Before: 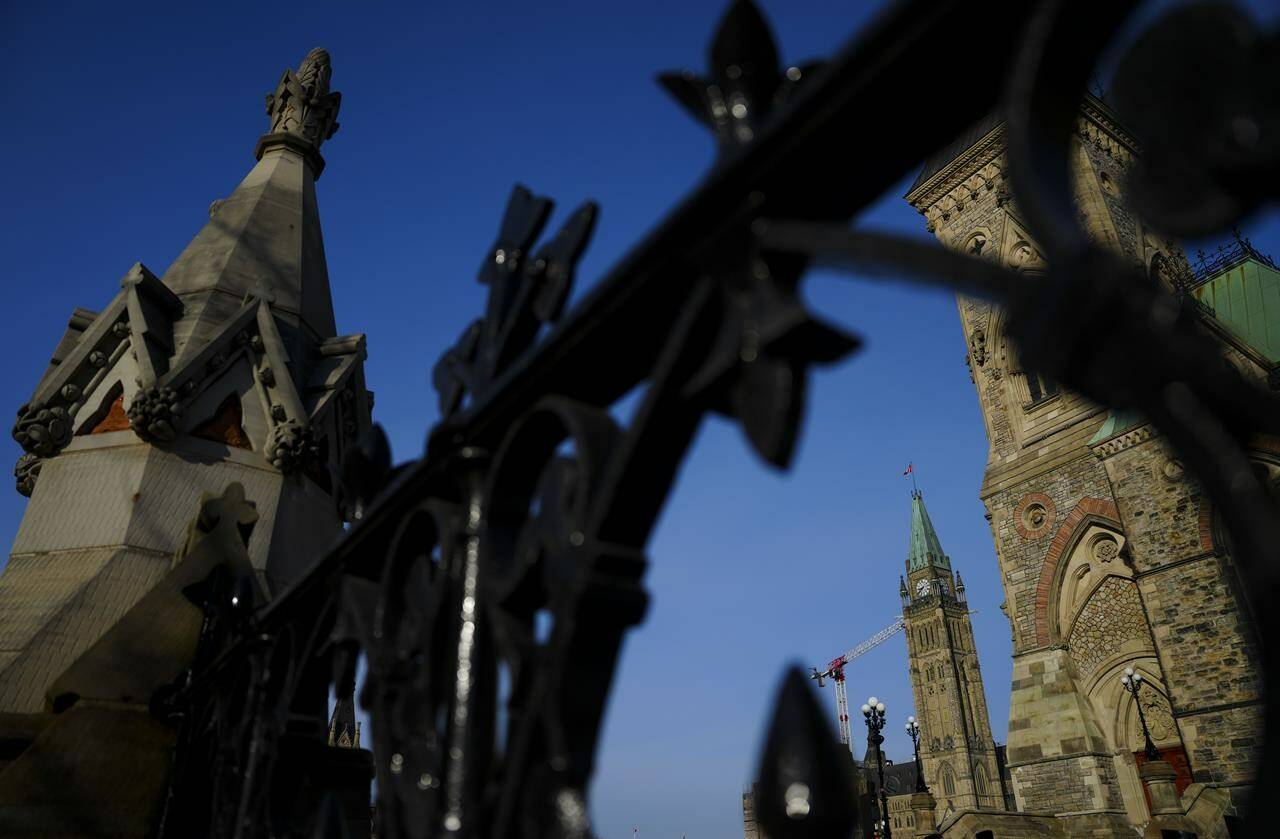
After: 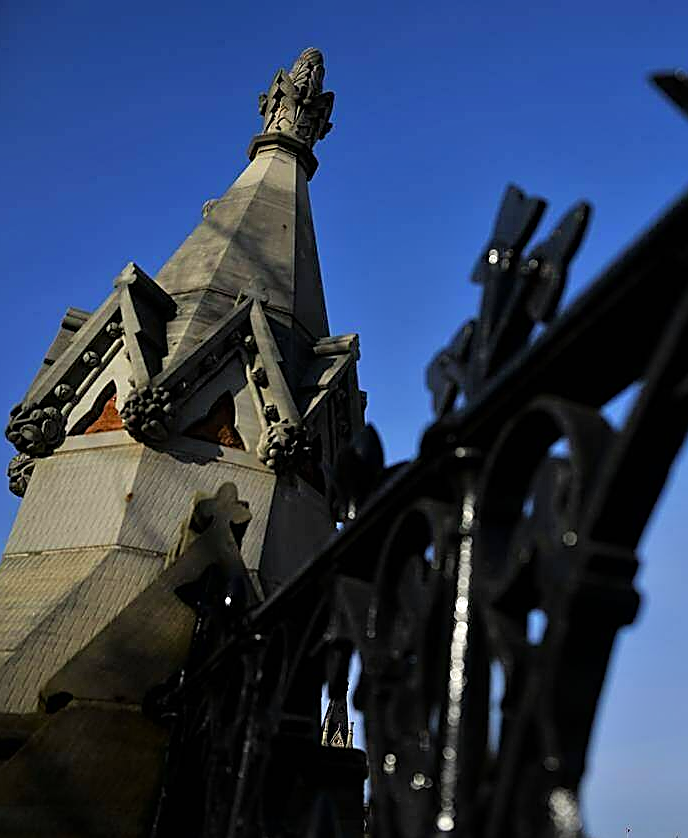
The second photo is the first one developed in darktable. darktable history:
tone equalizer: -7 EV 0.15 EV, -6 EV 0.6 EV, -5 EV 1.15 EV, -4 EV 1.33 EV, -3 EV 1.15 EV, -2 EV 0.6 EV, -1 EV 0.15 EV, mask exposure compensation -0.5 EV
crop: left 0.587%, right 45.588%, bottom 0.086%
sharpen: amount 1
